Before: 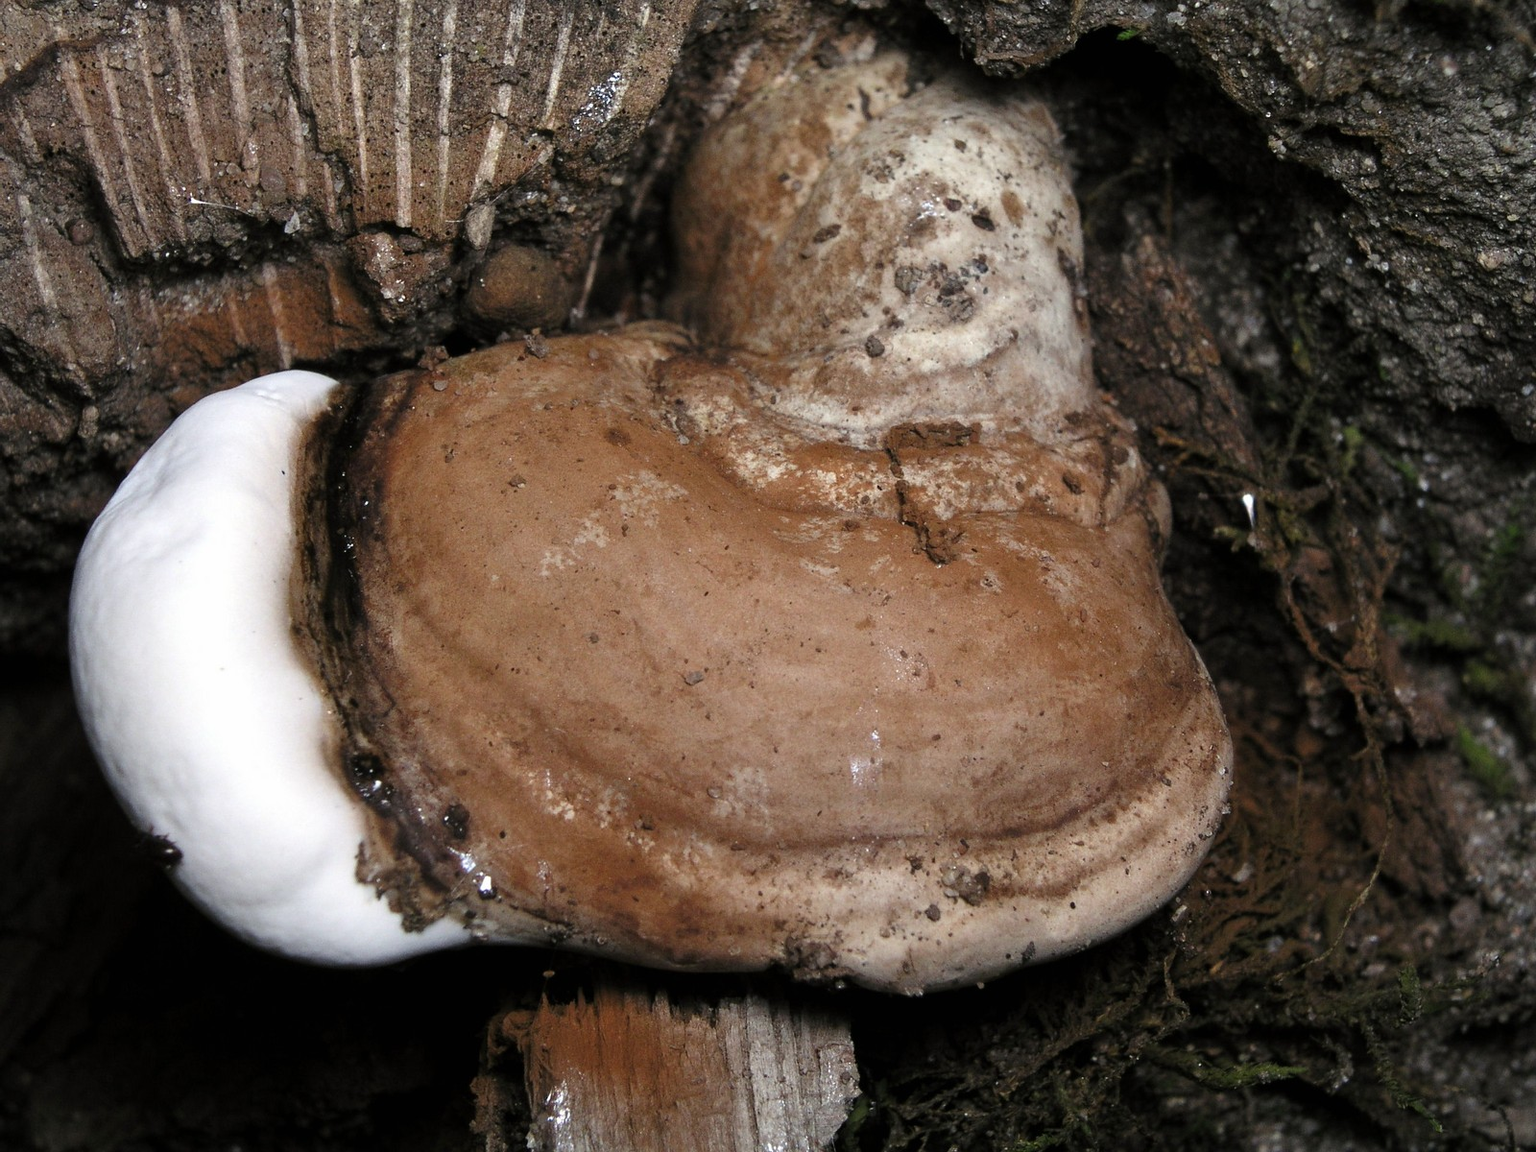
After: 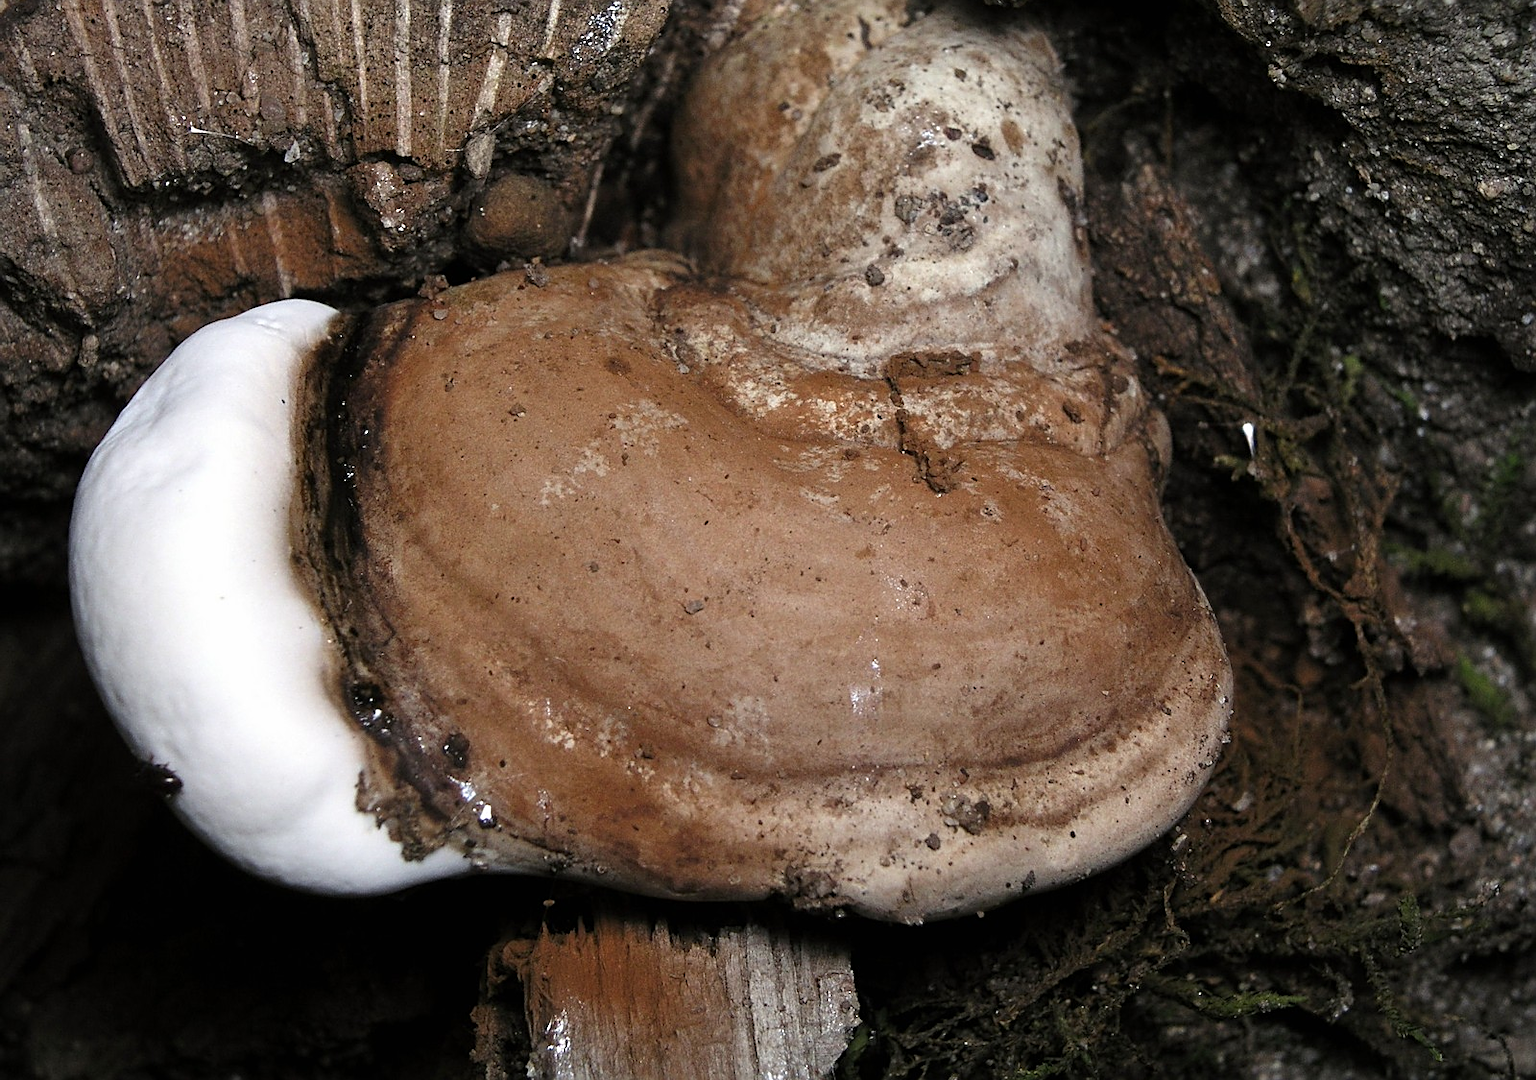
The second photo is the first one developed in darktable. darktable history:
sharpen: on, module defaults
crop and rotate: top 6.25%
